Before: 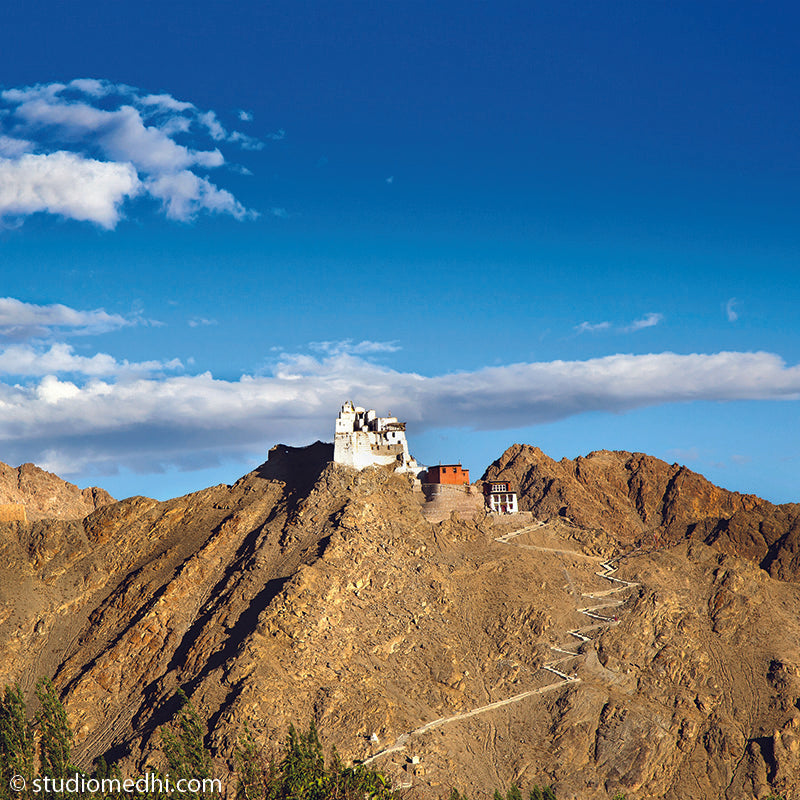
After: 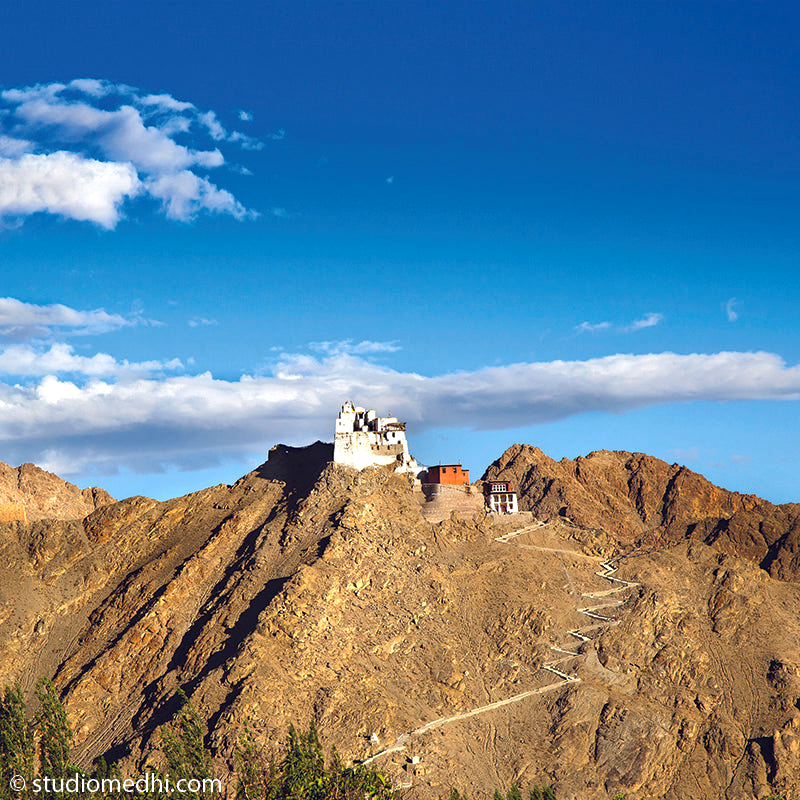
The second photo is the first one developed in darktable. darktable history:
rotate and perspective: crop left 0, crop top 0
exposure: black level correction 0.001, exposure 0.3 EV, compensate highlight preservation false
